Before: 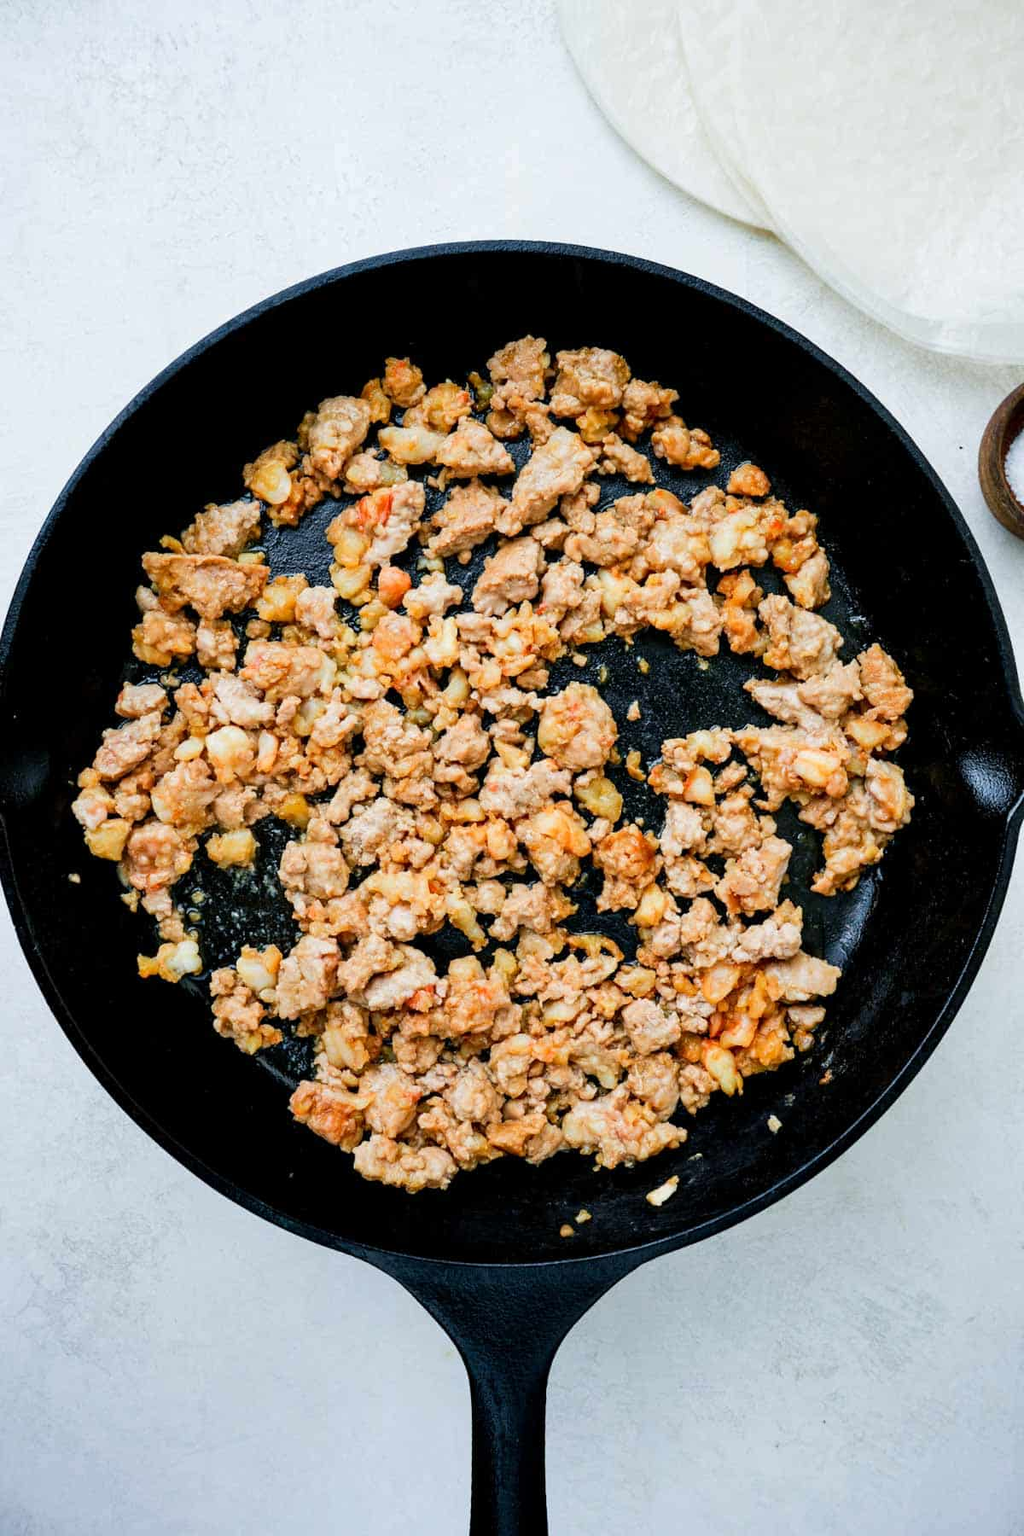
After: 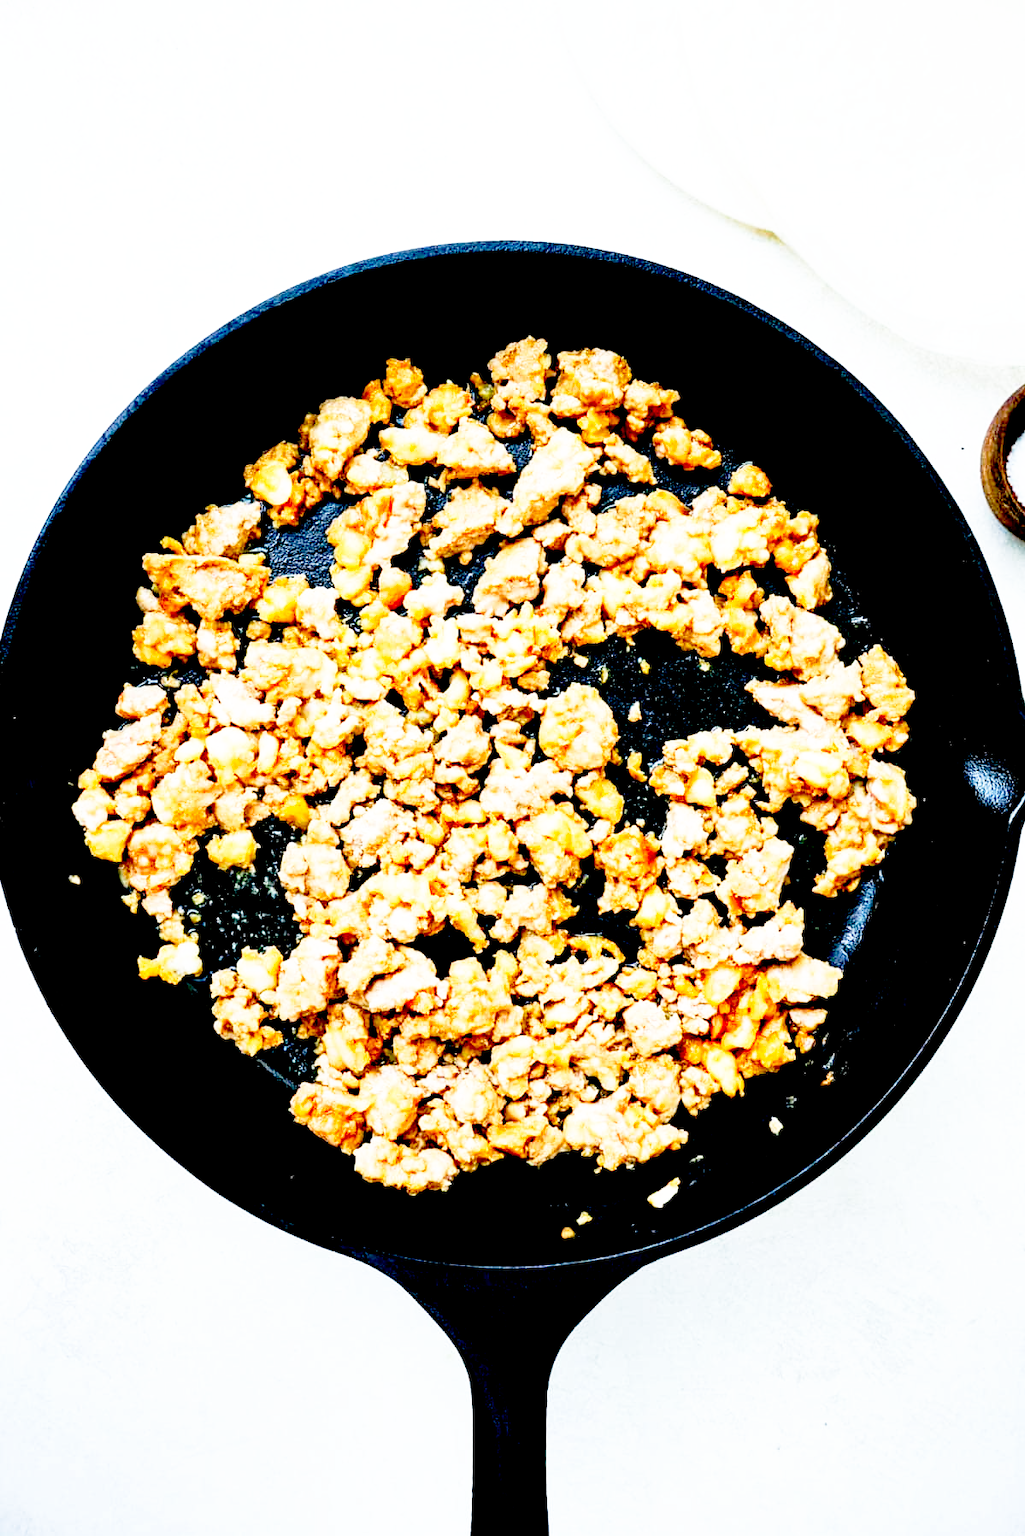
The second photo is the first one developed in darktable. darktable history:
exposure: black level correction 0.031, exposure 0.304 EV, compensate highlight preservation false
crop: top 0.05%, bottom 0.098%
base curve: curves: ch0 [(0, 0) (0.012, 0.01) (0.073, 0.168) (0.31, 0.711) (0.645, 0.957) (1, 1)], preserve colors none
